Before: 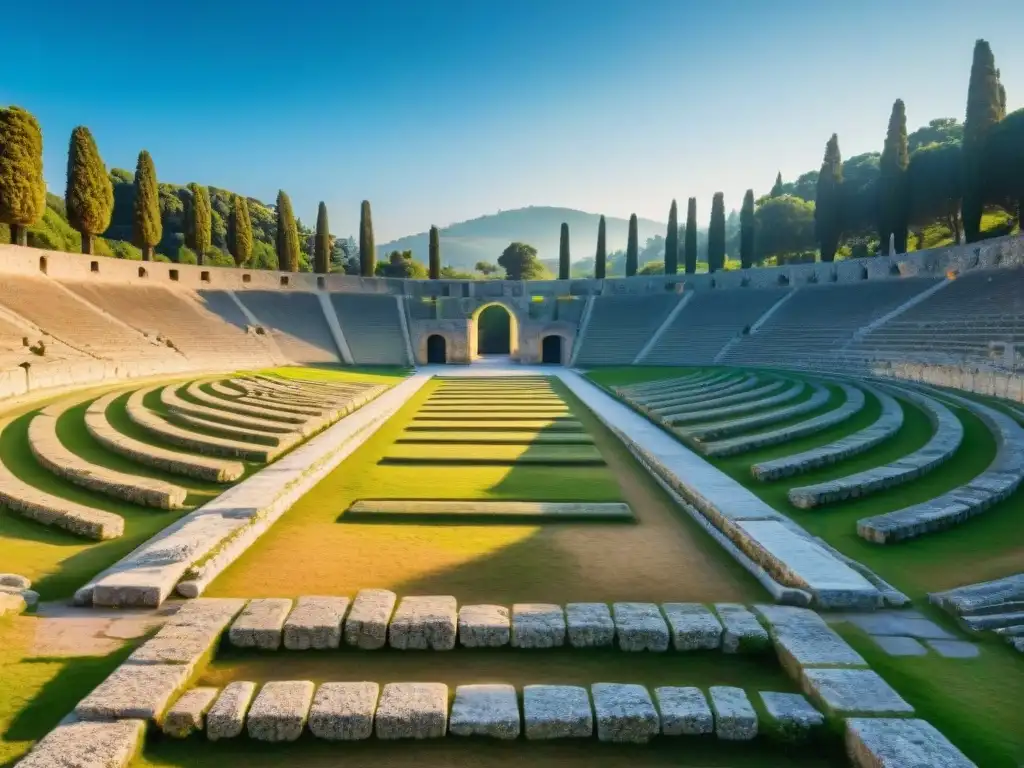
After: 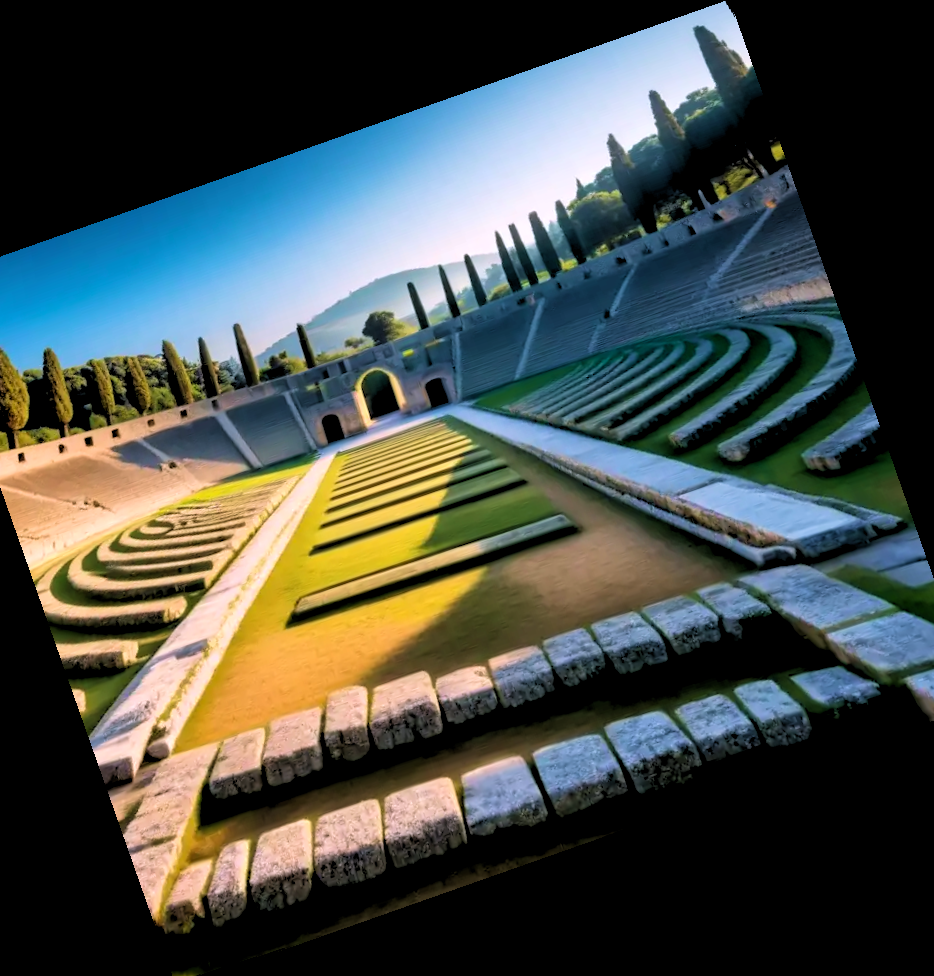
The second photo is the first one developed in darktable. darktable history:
crop and rotate: angle 19.43°, left 6.812%, right 4.125%, bottom 1.087%
white balance: red 1.05, blue 1.072
rotate and perspective: rotation 0.72°, lens shift (vertical) -0.352, lens shift (horizontal) -0.051, crop left 0.152, crop right 0.859, crop top 0.019, crop bottom 0.964
rgb levels: levels [[0.034, 0.472, 0.904], [0, 0.5, 1], [0, 0.5, 1]]
velvia: on, module defaults
